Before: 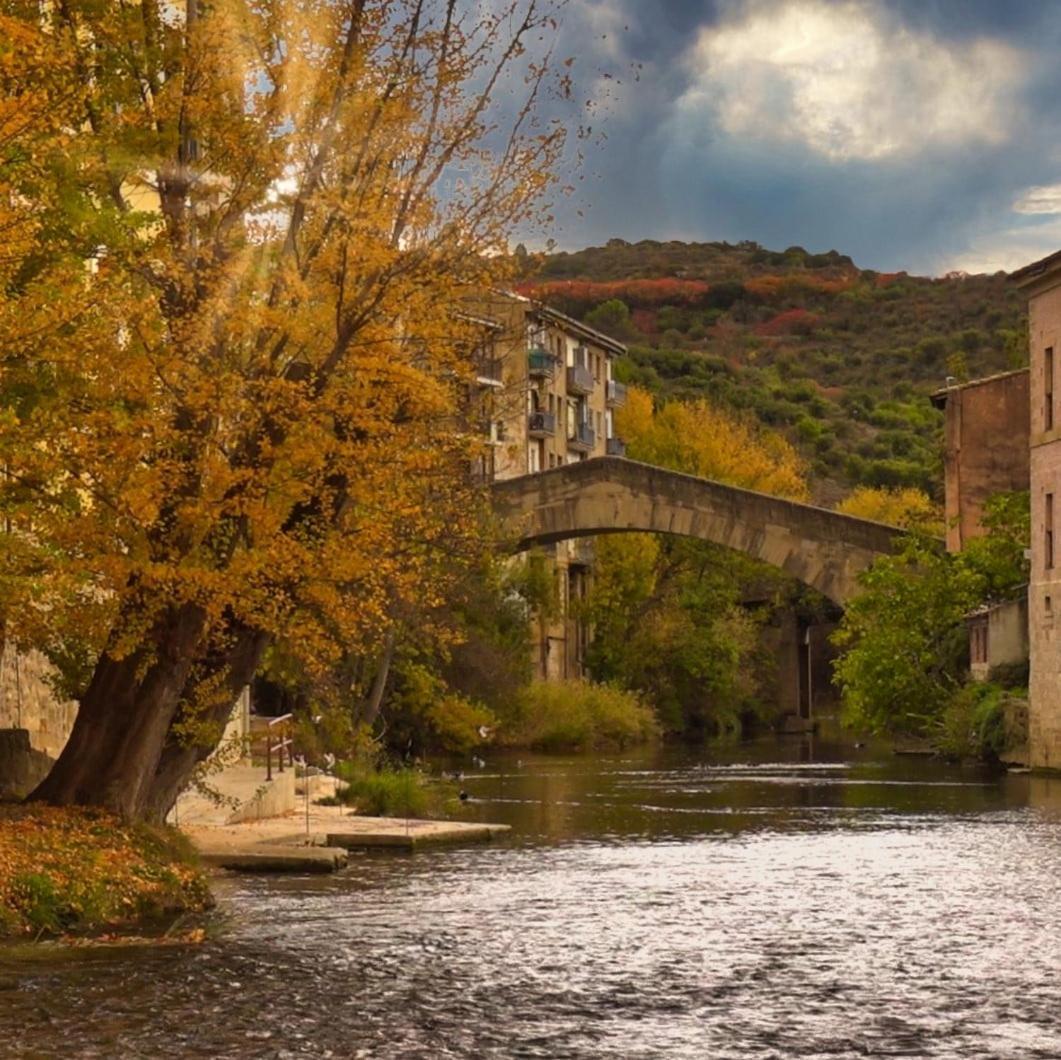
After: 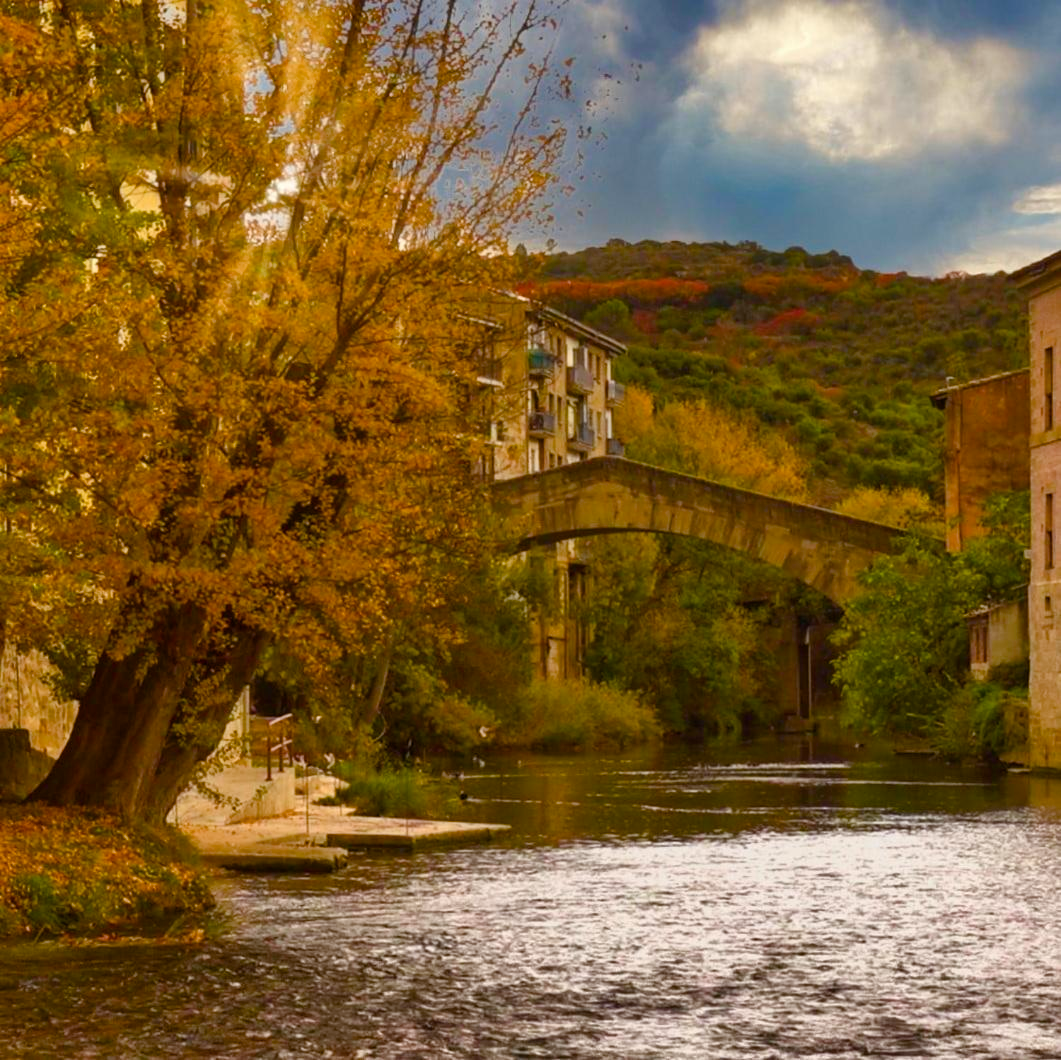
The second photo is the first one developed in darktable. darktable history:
color balance rgb: linear chroma grading › shadows 31.295%, linear chroma grading › global chroma -1.539%, linear chroma grading › mid-tones 3.685%, perceptual saturation grading › global saturation 20%, perceptual saturation grading › highlights -25.003%, perceptual saturation grading › shadows 25.983%, global vibrance 20%
